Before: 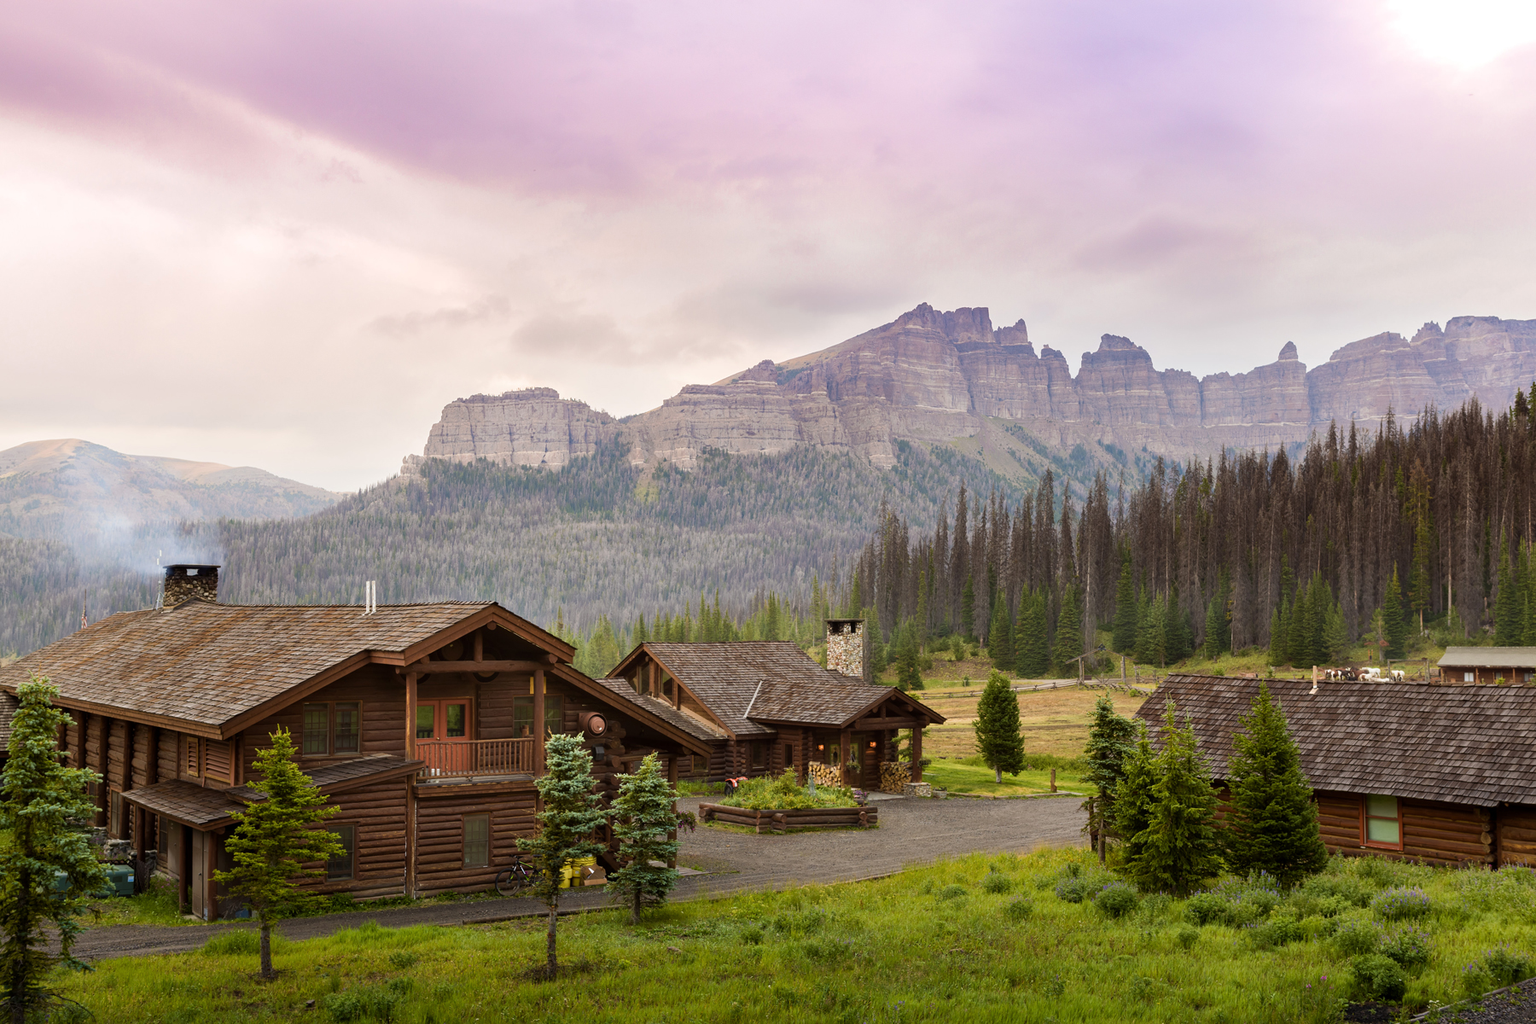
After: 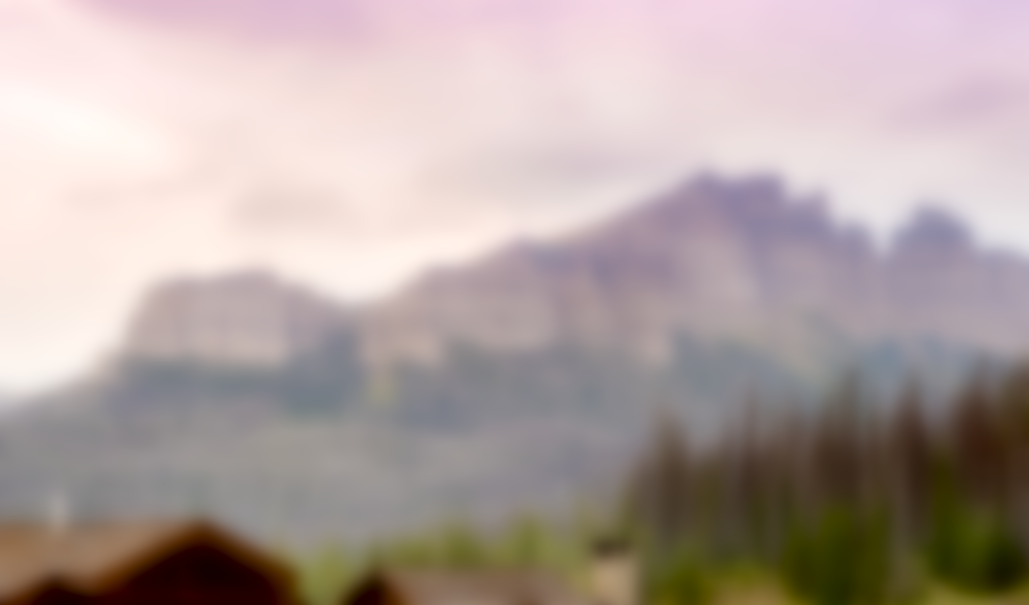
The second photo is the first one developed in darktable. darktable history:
crop: left 20.932%, top 15.471%, right 21.848%, bottom 34.081%
exposure: black level correction 0.025, exposure 0.182 EV, compensate highlight preservation false
lowpass: on, module defaults
